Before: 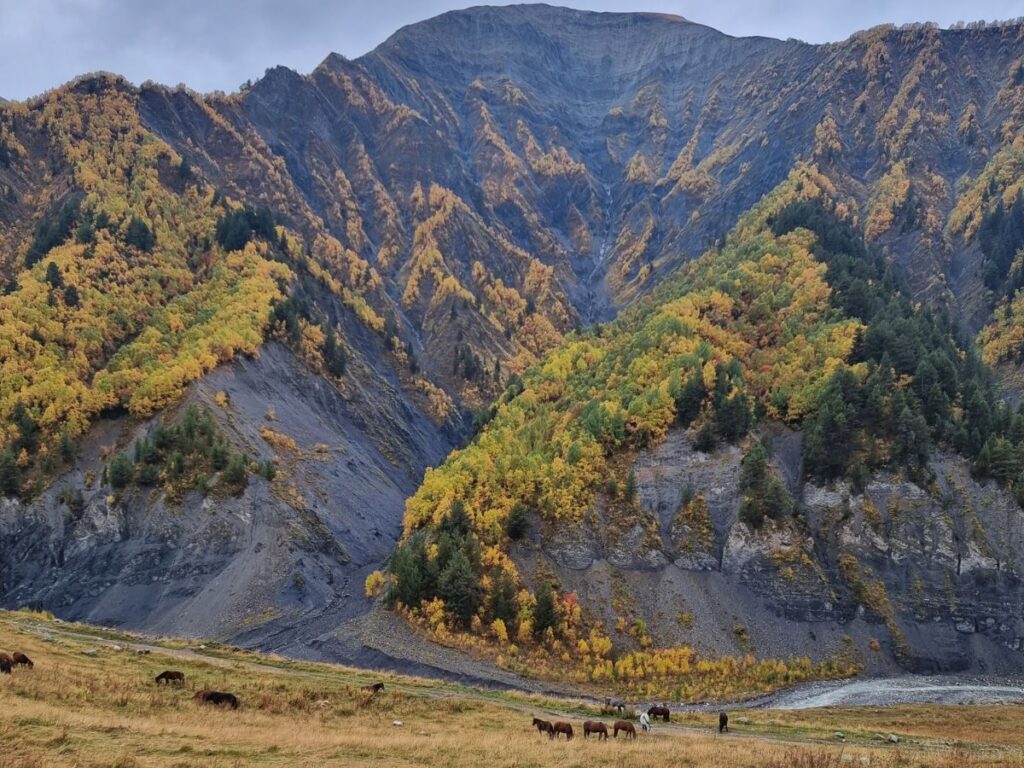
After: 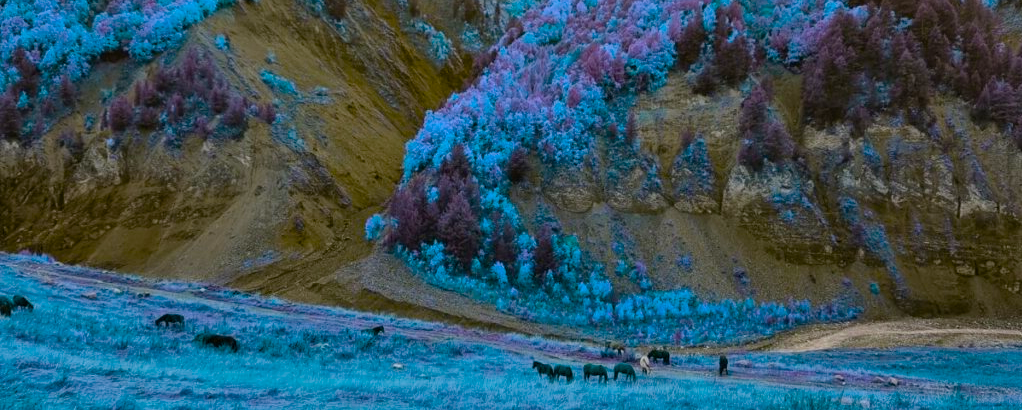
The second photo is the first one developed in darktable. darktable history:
crop and rotate: top 46.498%, right 0.111%
exposure: exposure -0.384 EV, compensate highlight preservation false
color balance rgb: perceptual saturation grading › global saturation 0.859%, perceptual saturation grading › highlights -14.51%, perceptual saturation grading › shadows 25.176%, hue shift 177°, global vibrance 49.984%, contrast 0.61%
